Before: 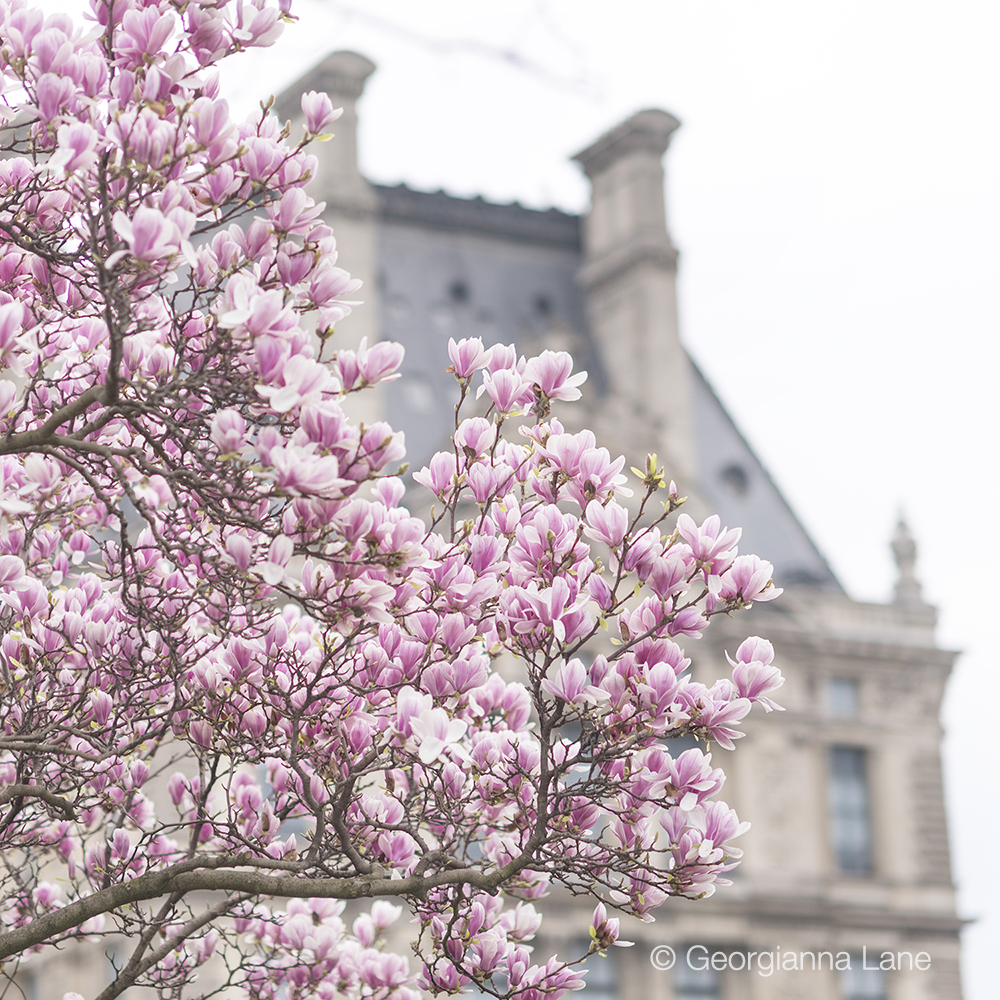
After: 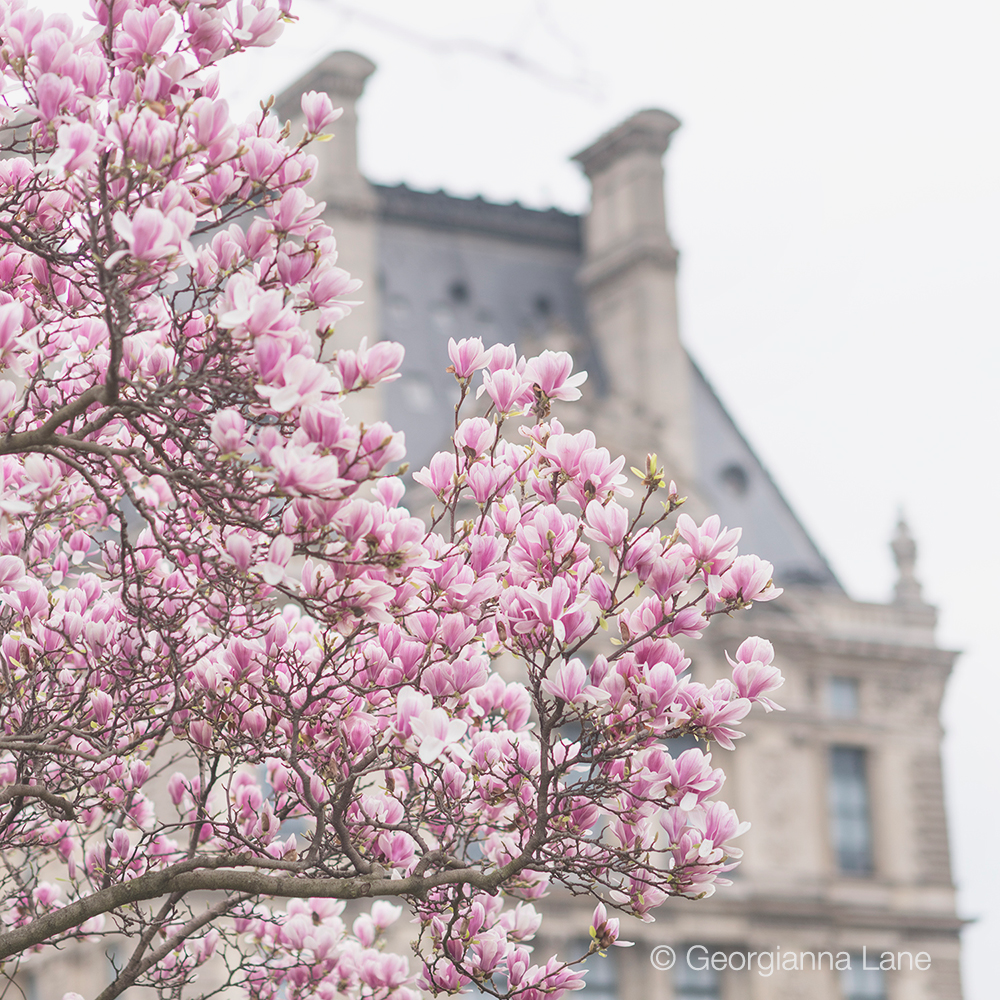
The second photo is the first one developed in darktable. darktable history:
tone equalizer: on, module defaults
exposure: black level correction -0.015, exposure -0.125 EV, compensate highlight preservation false
